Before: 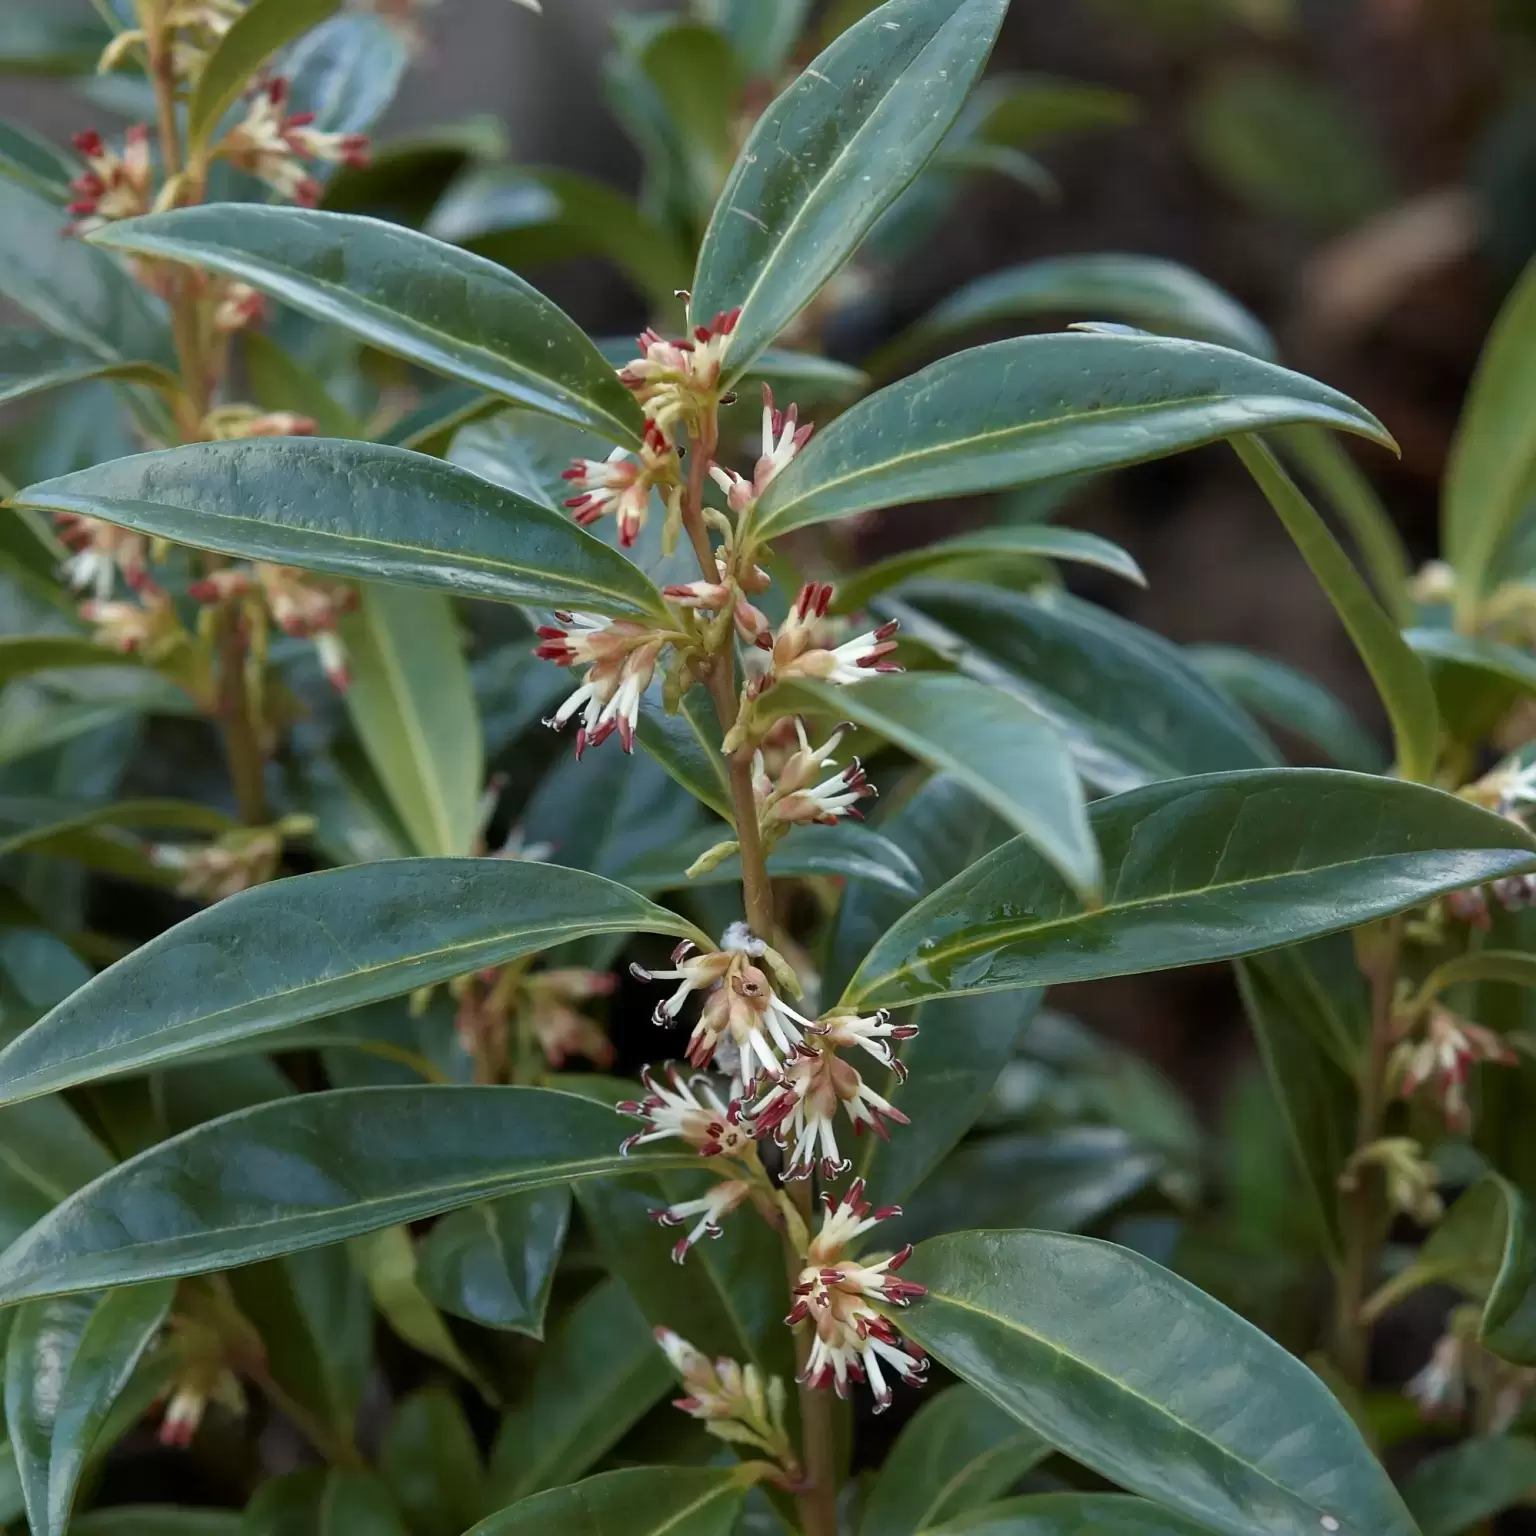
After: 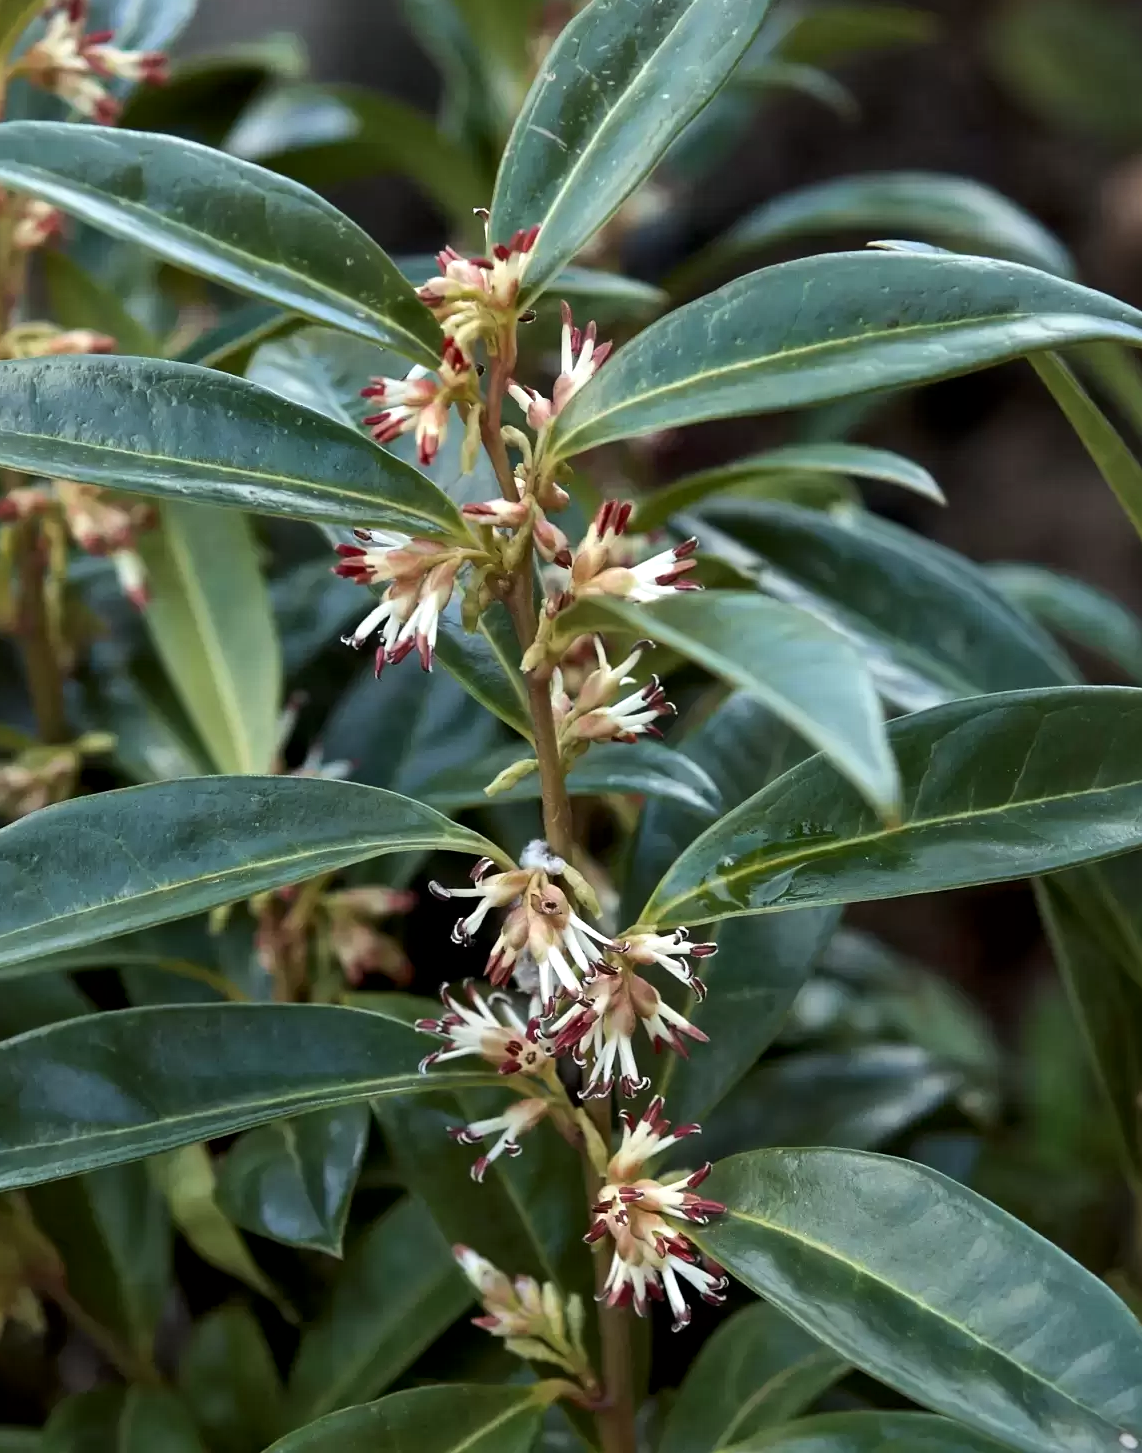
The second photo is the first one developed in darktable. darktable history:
crop and rotate: left 13.104%, top 5.339%, right 12.546%
local contrast: mode bilateral grid, contrast 20, coarseness 50, detail 132%, midtone range 0.2
tone equalizer: -8 EV -0.385 EV, -7 EV -0.423 EV, -6 EV -0.303 EV, -5 EV -0.255 EV, -3 EV 0.212 EV, -2 EV 0.35 EV, -1 EV 0.415 EV, +0 EV 0.427 EV, edges refinement/feathering 500, mask exposure compensation -1.57 EV, preserve details no
